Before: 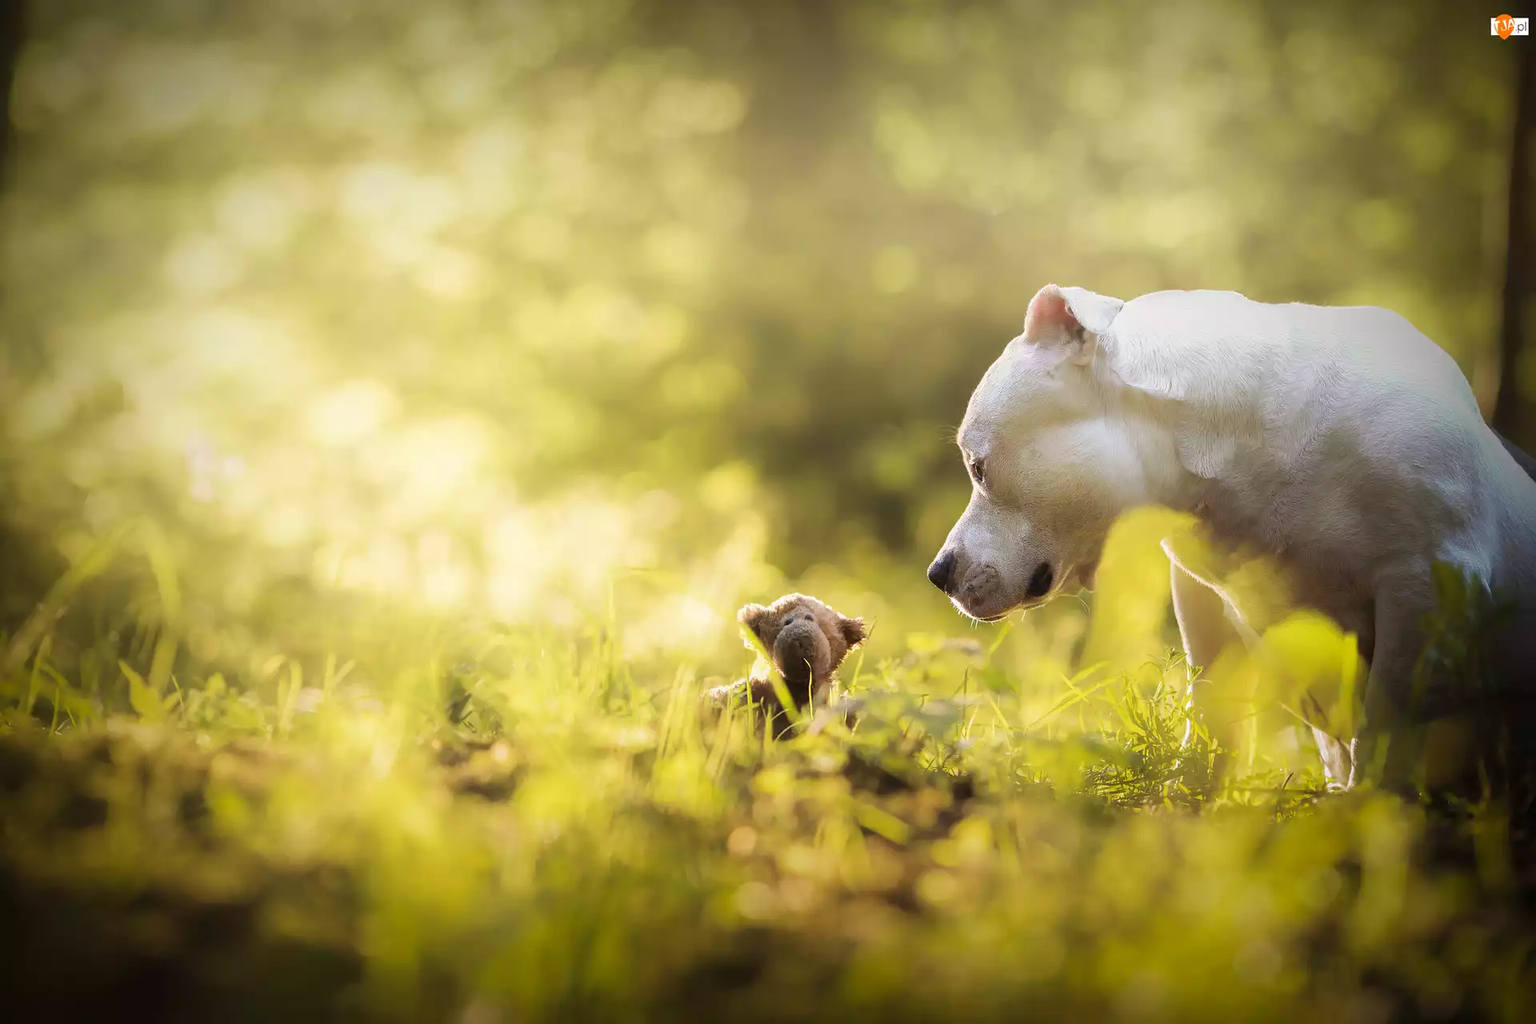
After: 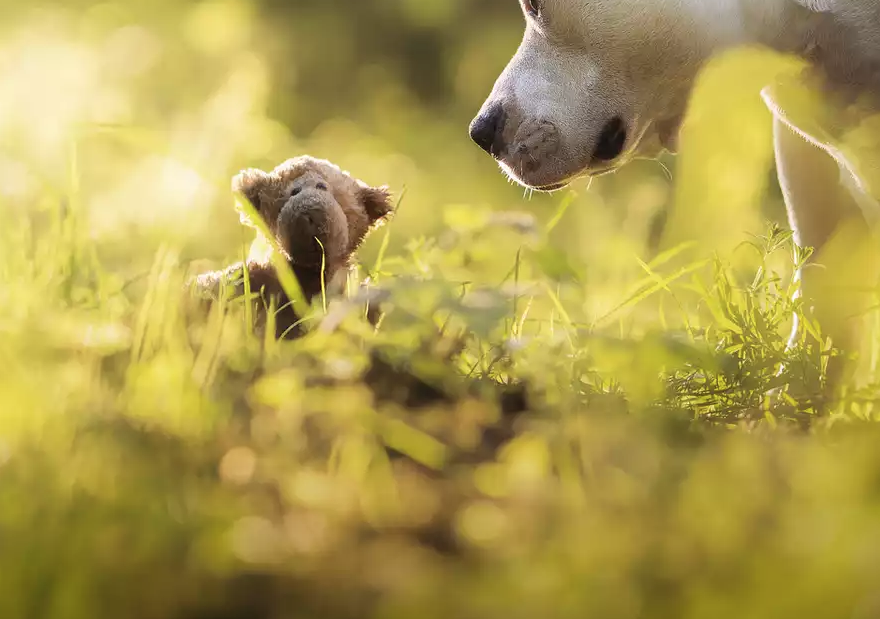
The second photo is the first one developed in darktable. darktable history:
crop: left 35.976%, top 45.819%, right 18.162%, bottom 5.807%
contrast brightness saturation: saturation -0.1
